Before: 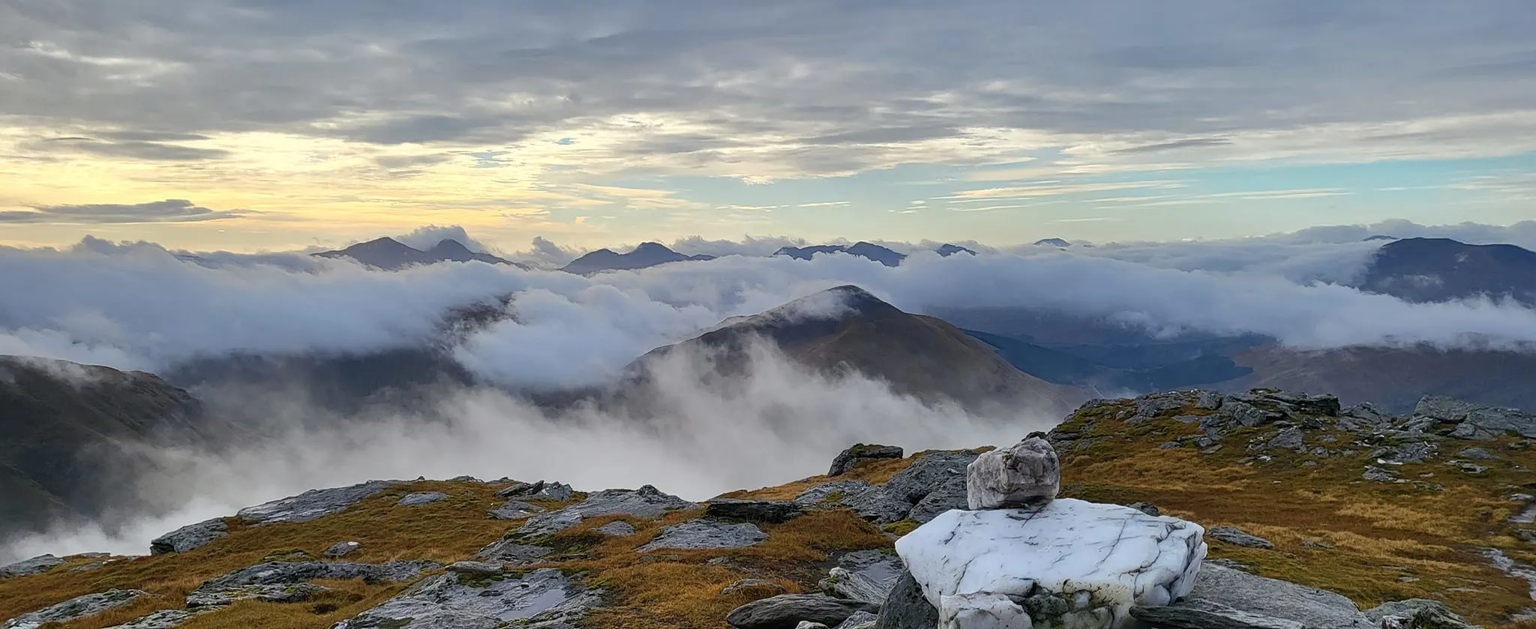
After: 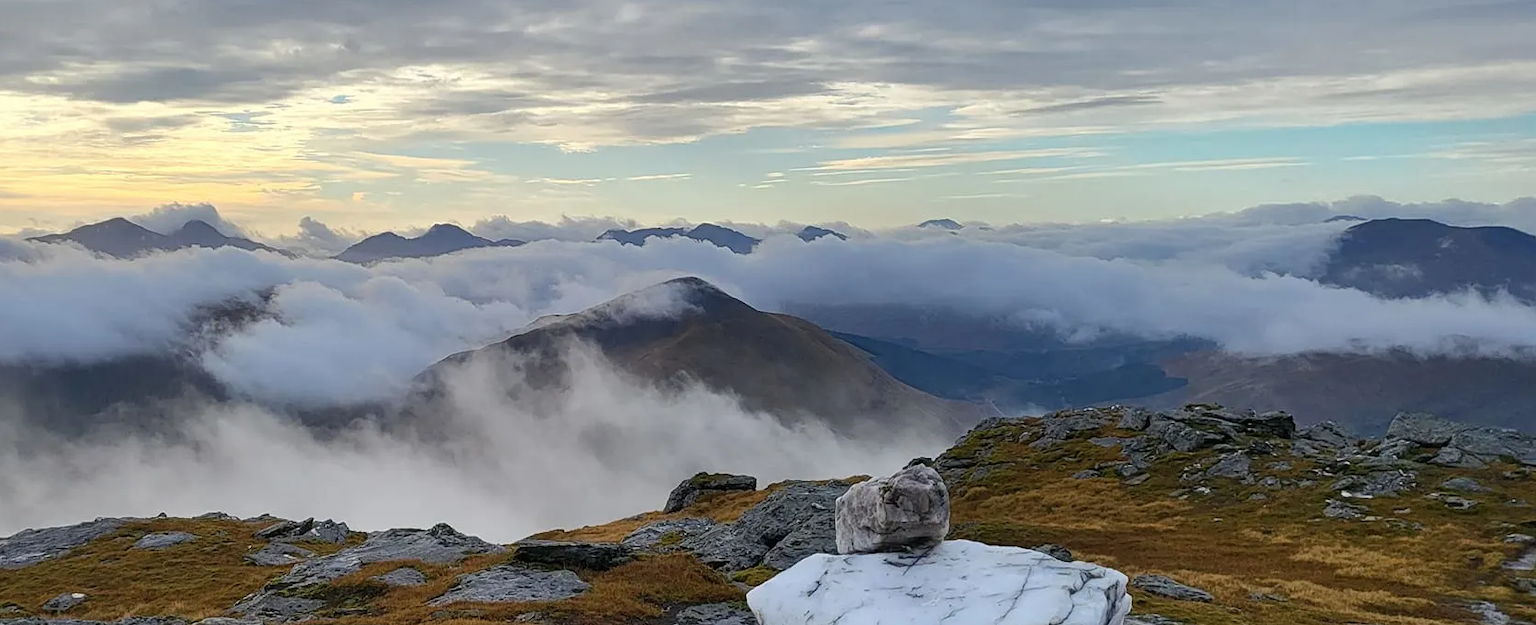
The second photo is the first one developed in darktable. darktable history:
crop: left 18.853%, top 9.737%, right 0.001%, bottom 9.578%
